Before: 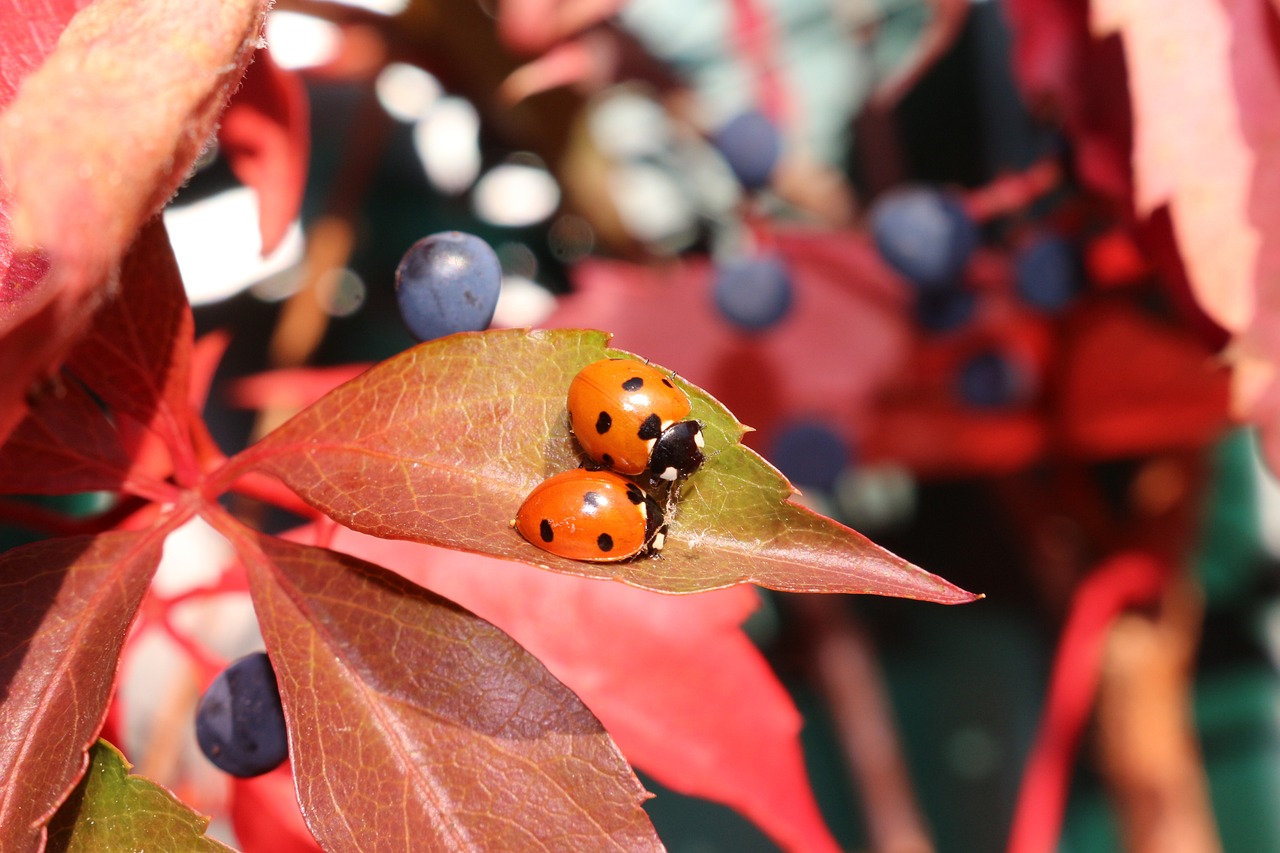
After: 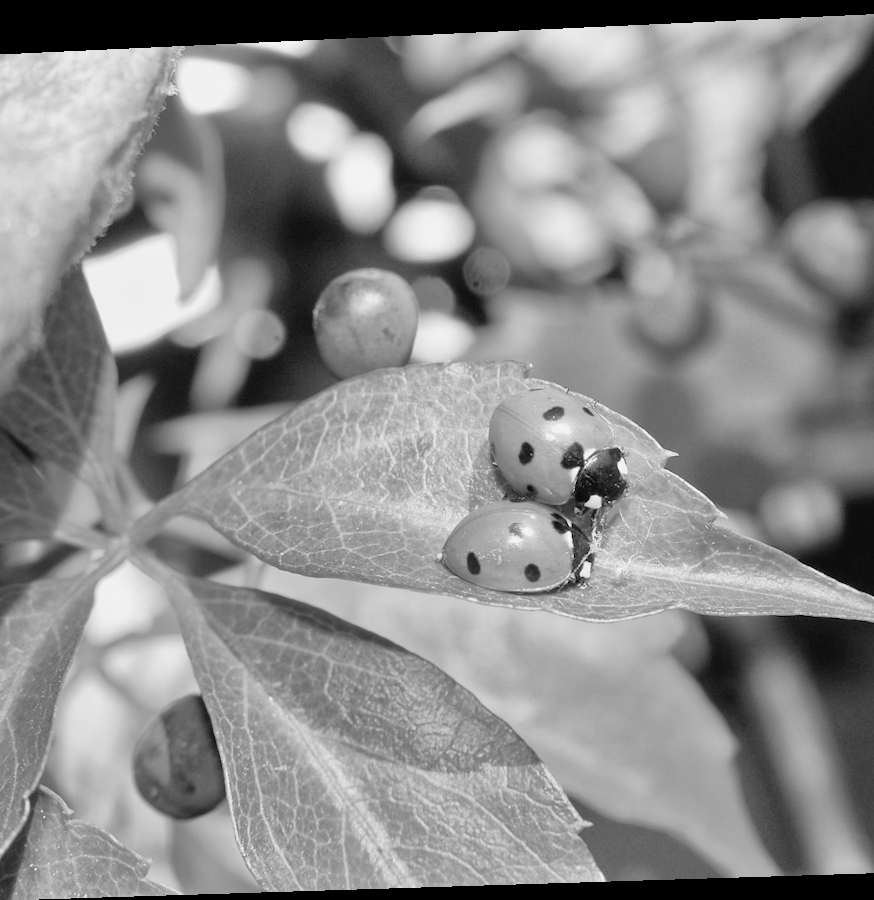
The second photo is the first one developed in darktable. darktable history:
crop and rotate: left 6.617%, right 26.717%
white balance: red 1.004, blue 1.096
rotate and perspective: rotation -2.22°, lens shift (horizontal) -0.022, automatic cropping off
velvia: on, module defaults
color zones: curves: ch1 [(0, -0.014) (0.143, -0.013) (0.286, -0.013) (0.429, -0.016) (0.571, -0.019) (0.714, -0.015) (0.857, 0.002) (1, -0.014)]
global tonemap: drago (1, 100), detail 1
tone equalizer: -7 EV 0.15 EV, -6 EV 0.6 EV, -5 EV 1.15 EV, -4 EV 1.33 EV, -3 EV 1.15 EV, -2 EV 0.6 EV, -1 EV 0.15 EV, mask exposure compensation -0.5 EV
